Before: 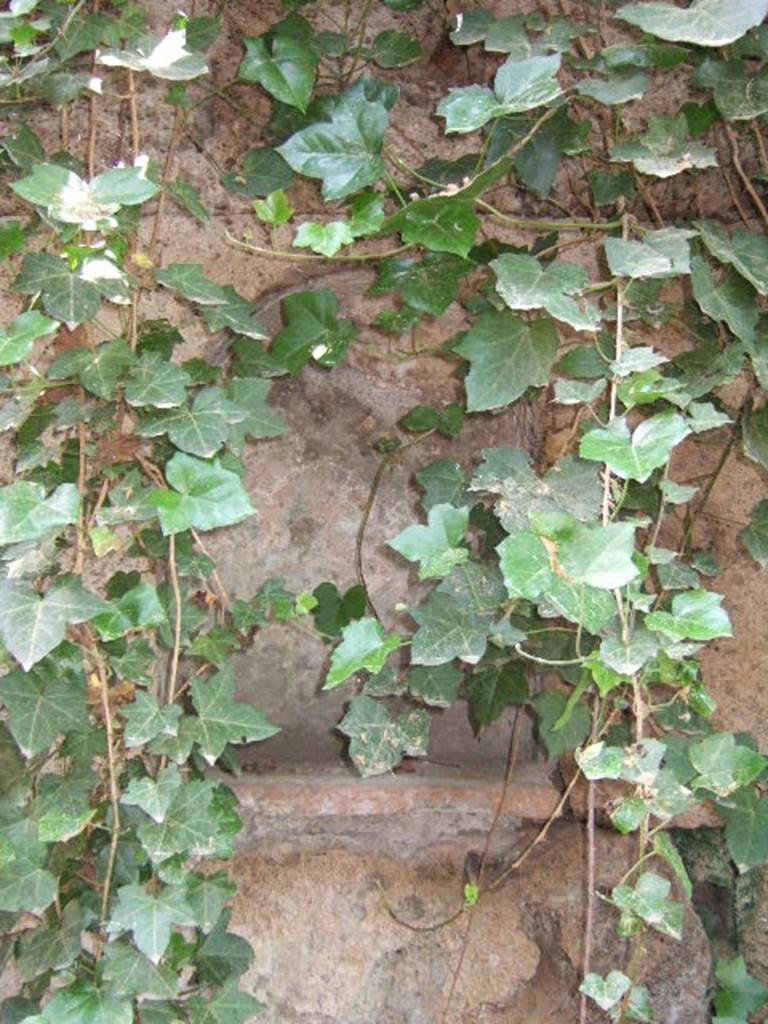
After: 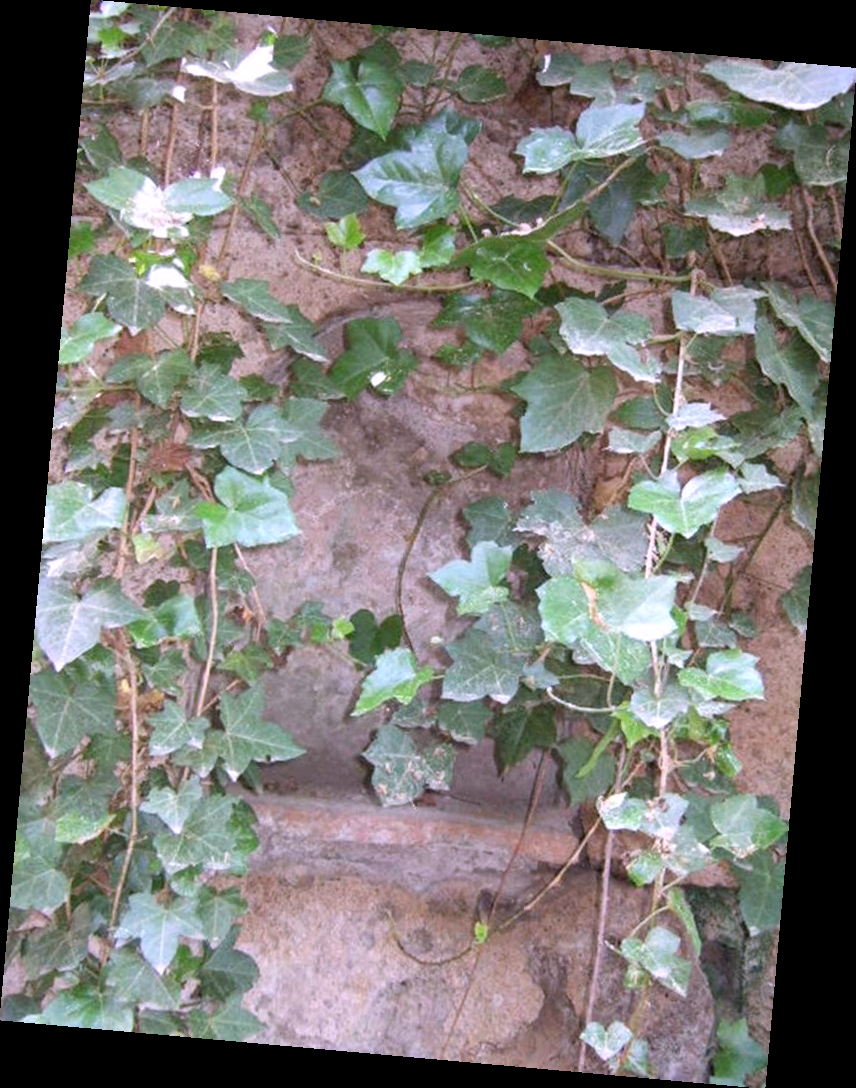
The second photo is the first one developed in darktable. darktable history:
rotate and perspective: rotation 5.12°, automatic cropping off
white balance: red 1.042, blue 1.17
